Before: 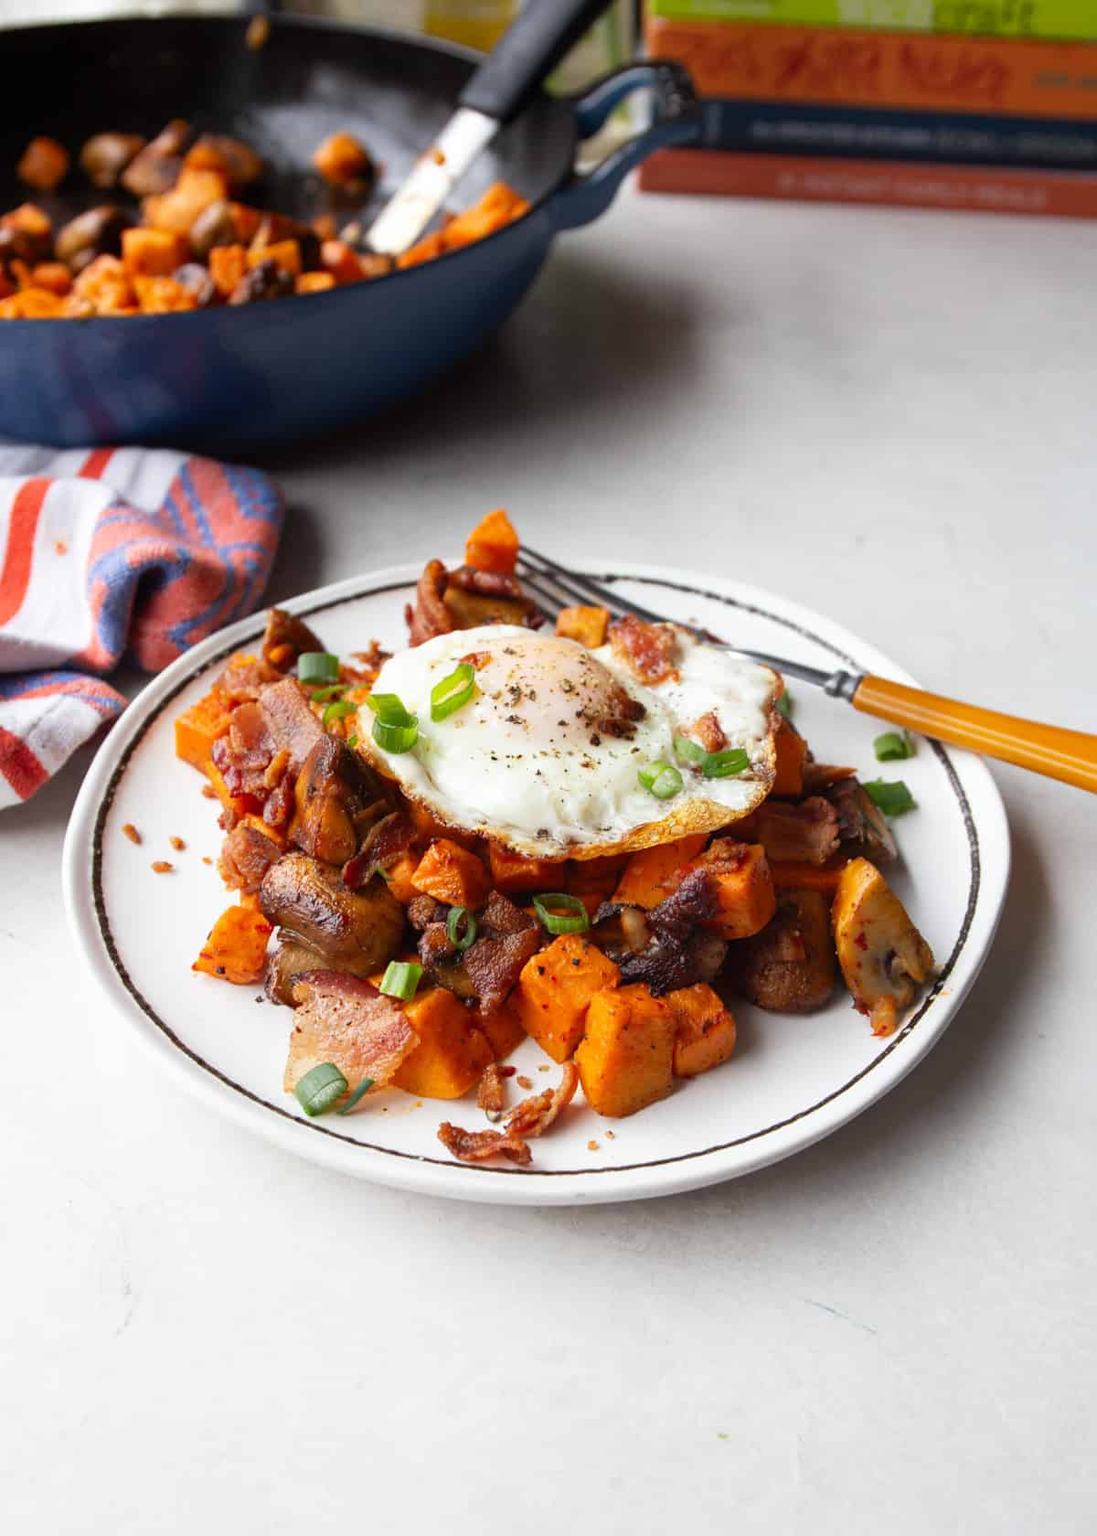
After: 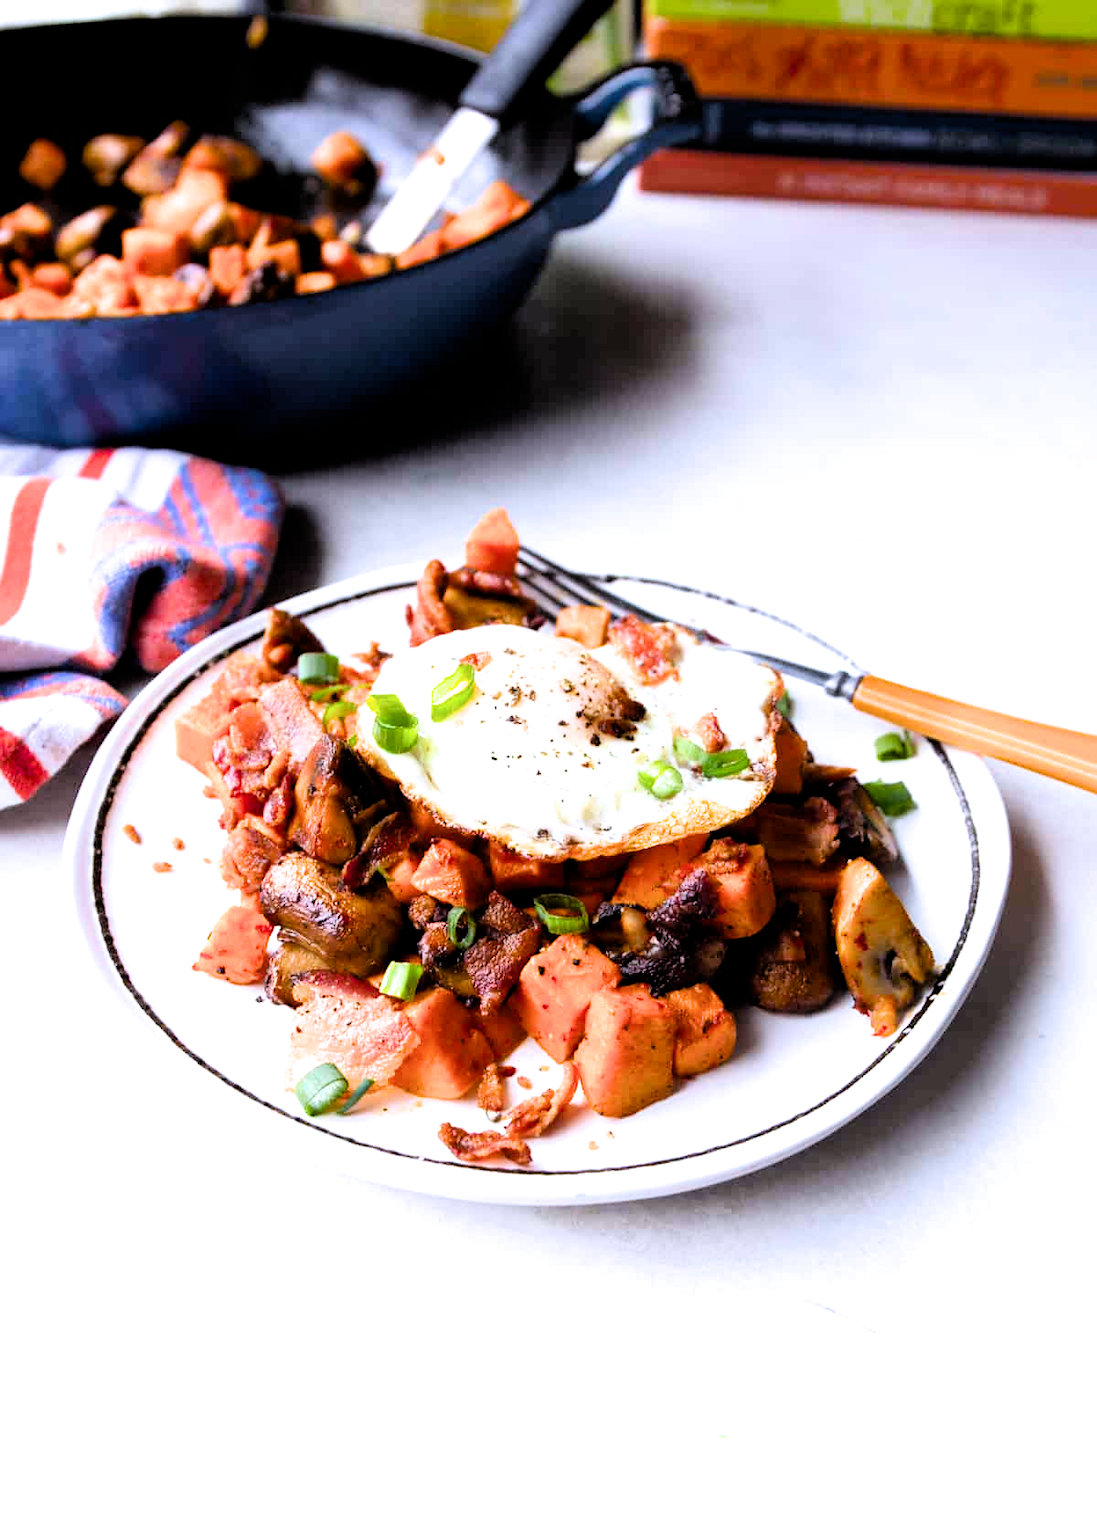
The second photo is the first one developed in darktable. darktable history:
exposure: exposure 0.29 EV, compensate highlight preservation false
color balance rgb: perceptual saturation grading › global saturation 25%, perceptual brilliance grading › mid-tones 10%, perceptual brilliance grading › shadows 15%, global vibrance 20%
white balance: red 0.967, blue 1.119, emerald 0.756
filmic rgb: black relative exposure -3.63 EV, white relative exposure 2.16 EV, hardness 3.62
